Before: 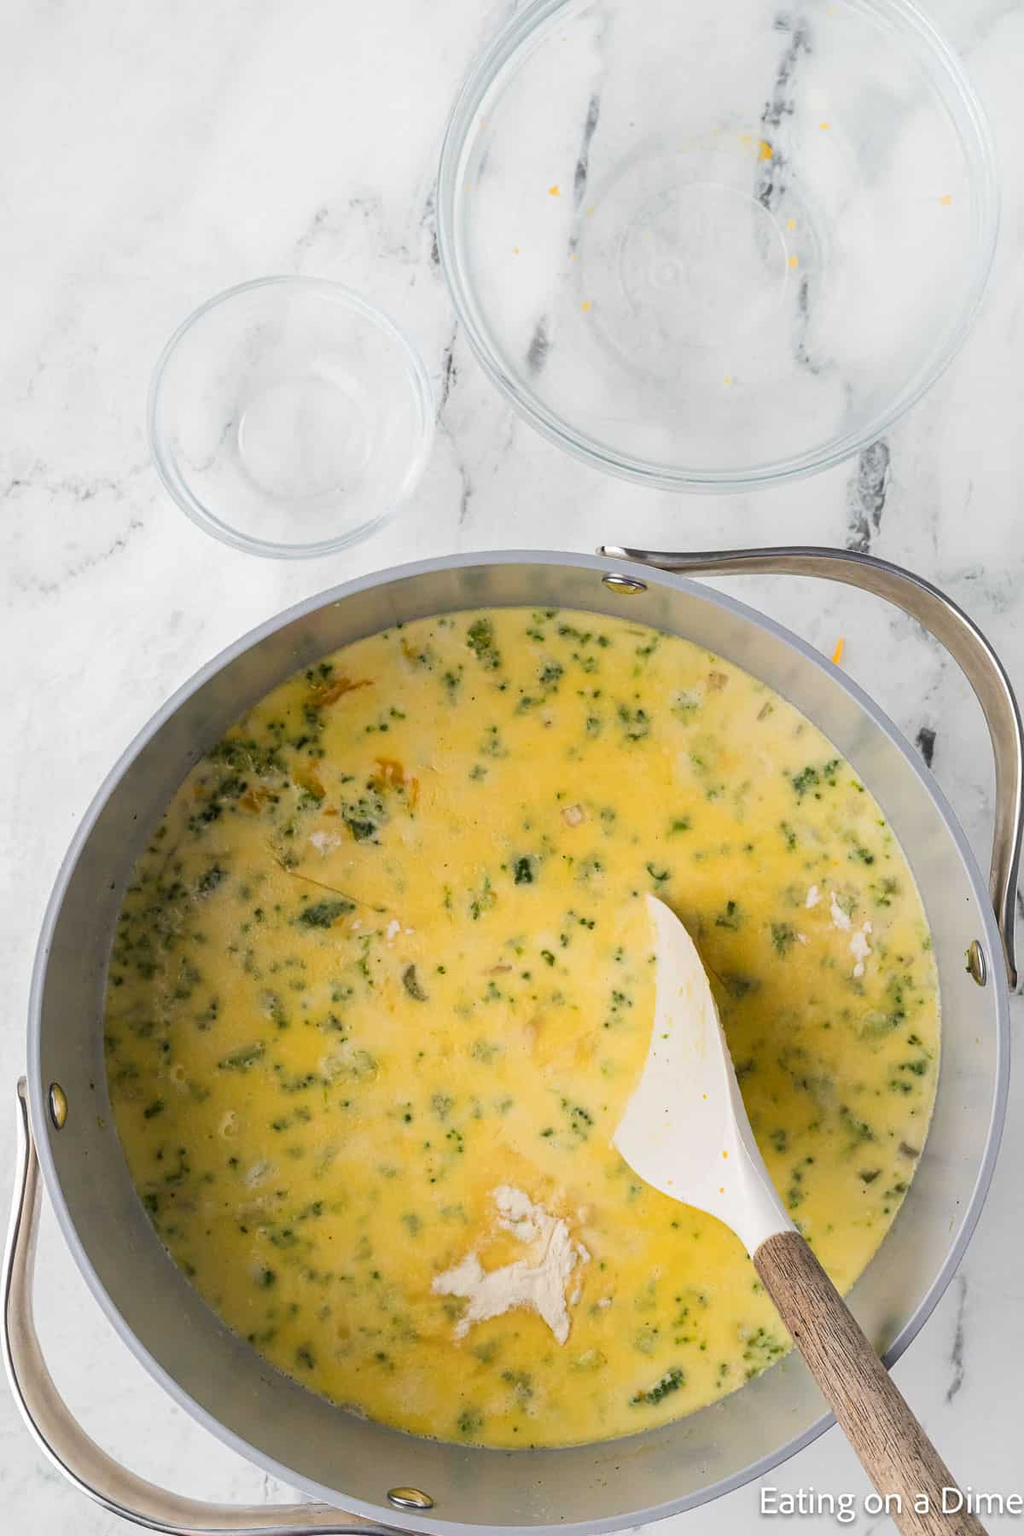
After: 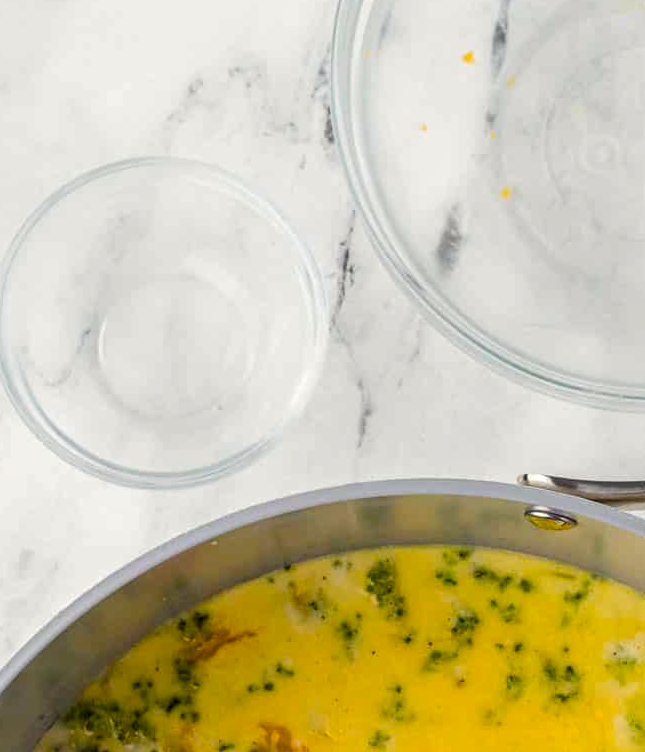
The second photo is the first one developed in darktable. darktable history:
crop: left 15.102%, top 9.227%, right 30.983%, bottom 48.83%
color correction: highlights b* 2.99
local contrast: on, module defaults
color balance rgb: perceptual saturation grading › global saturation 36.378%
